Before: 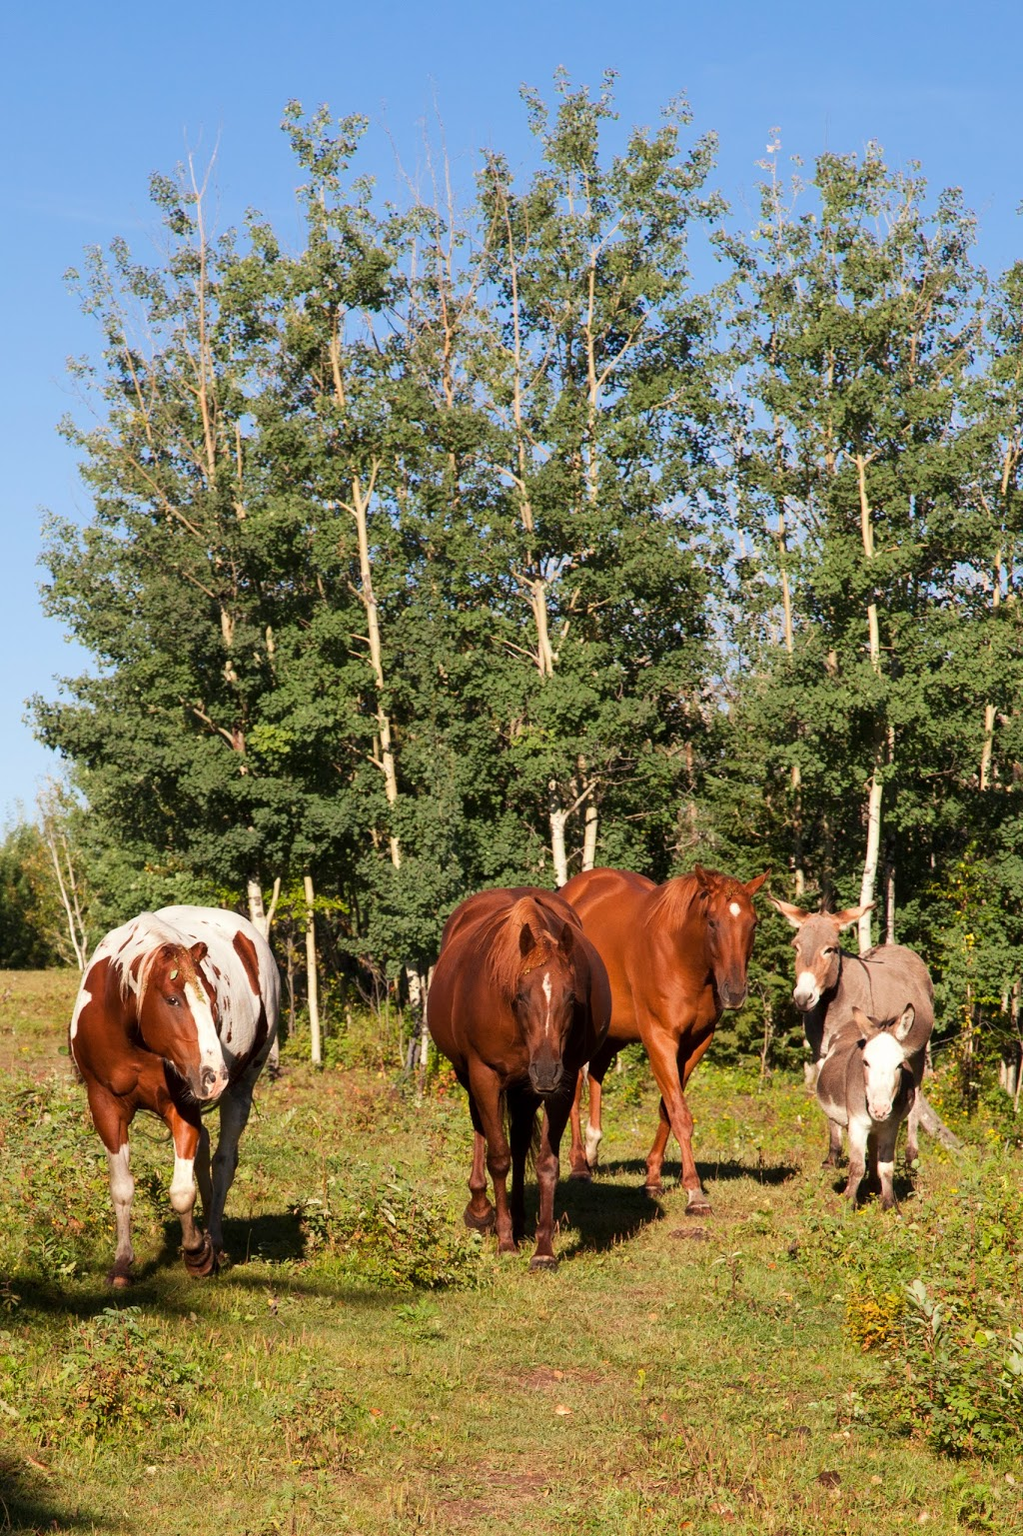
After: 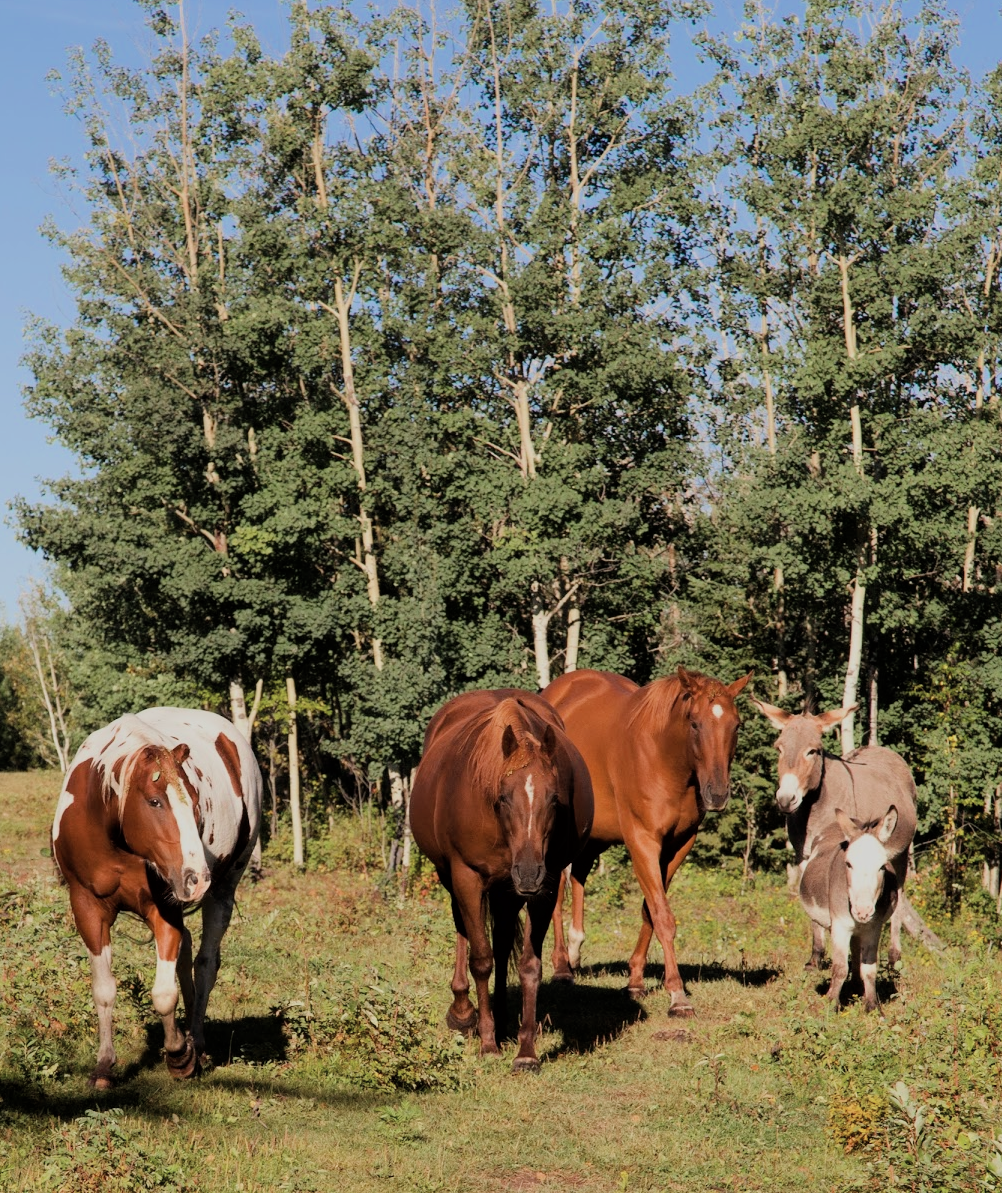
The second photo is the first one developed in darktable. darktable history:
color zones: curves: ch0 [(0, 0.5) (0.143, 0.5) (0.286, 0.5) (0.429, 0.504) (0.571, 0.5) (0.714, 0.509) (0.857, 0.5) (1, 0.5)]; ch1 [(0, 0.425) (0.143, 0.425) (0.286, 0.375) (0.429, 0.405) (0.571, 0.5) (0.714, 0.47) (0.857, 0.425) (1, 0.435)]; ch2 [(0, 0.5) (0.143, 0.5) (0.286, 0.5) (0.429, 0.517) (0.571, 0.5) (0.714, 0.51) (0.857, 0.5) (1, 0.5)]
crop and rotate: left 1.82%, top 12.967%, right 0.3%, bottom 9.408%
filmic rgb: black relative exposure -7.65 EV, white relative exposure 4.56 EV, hardness 3.61, color science v6 (2022)
